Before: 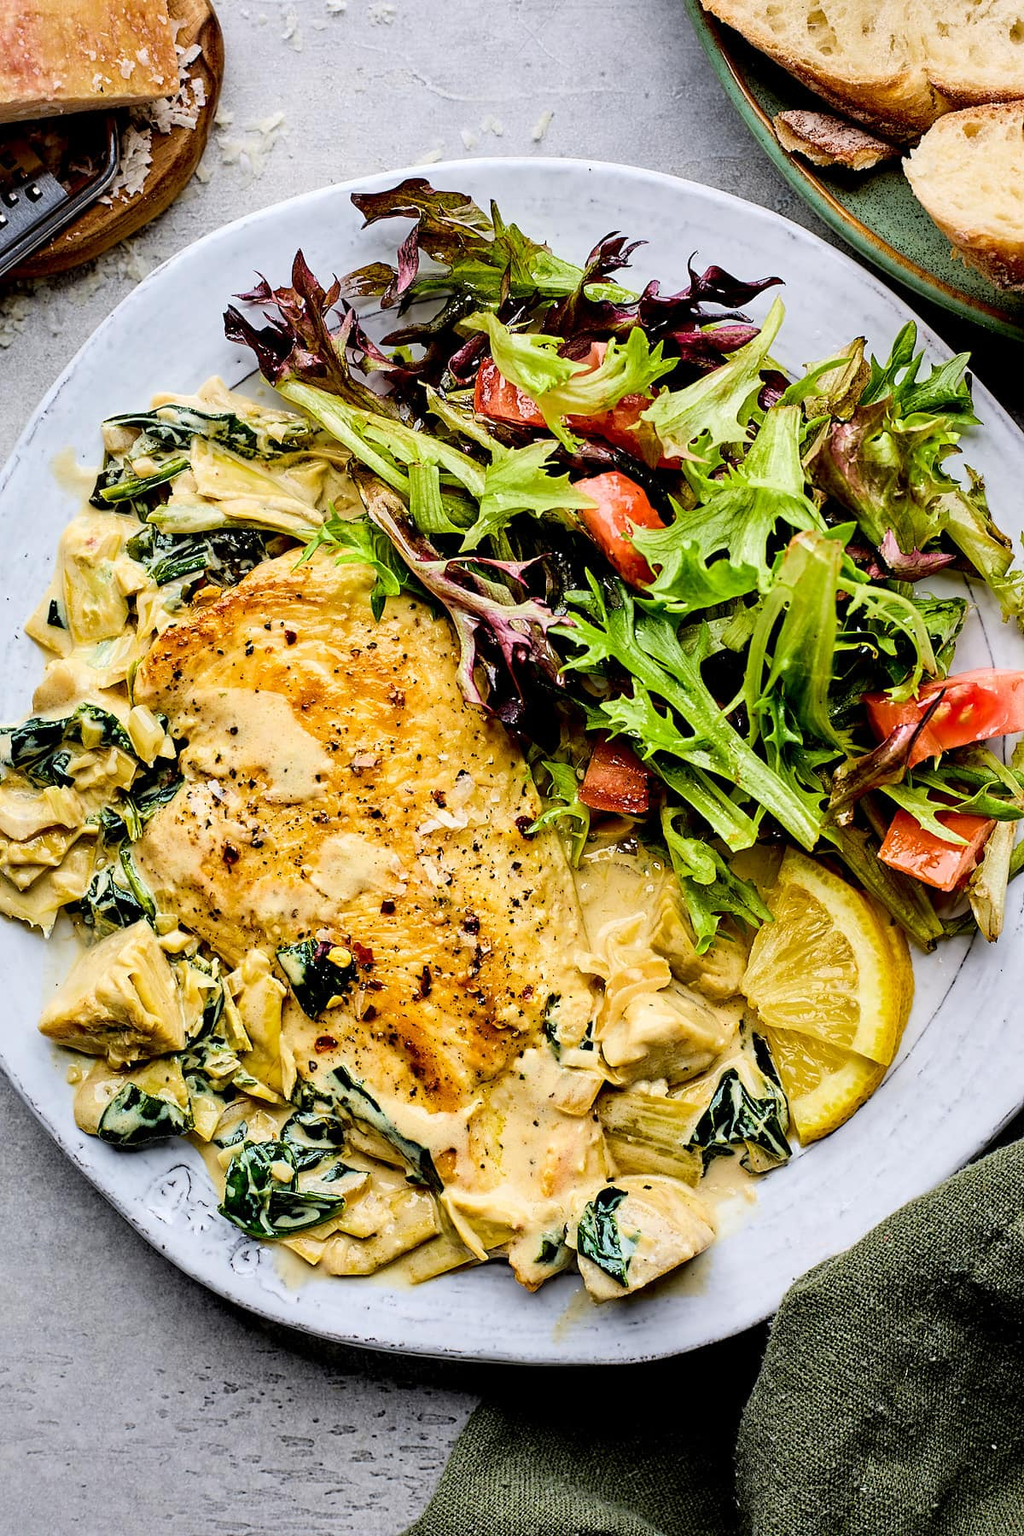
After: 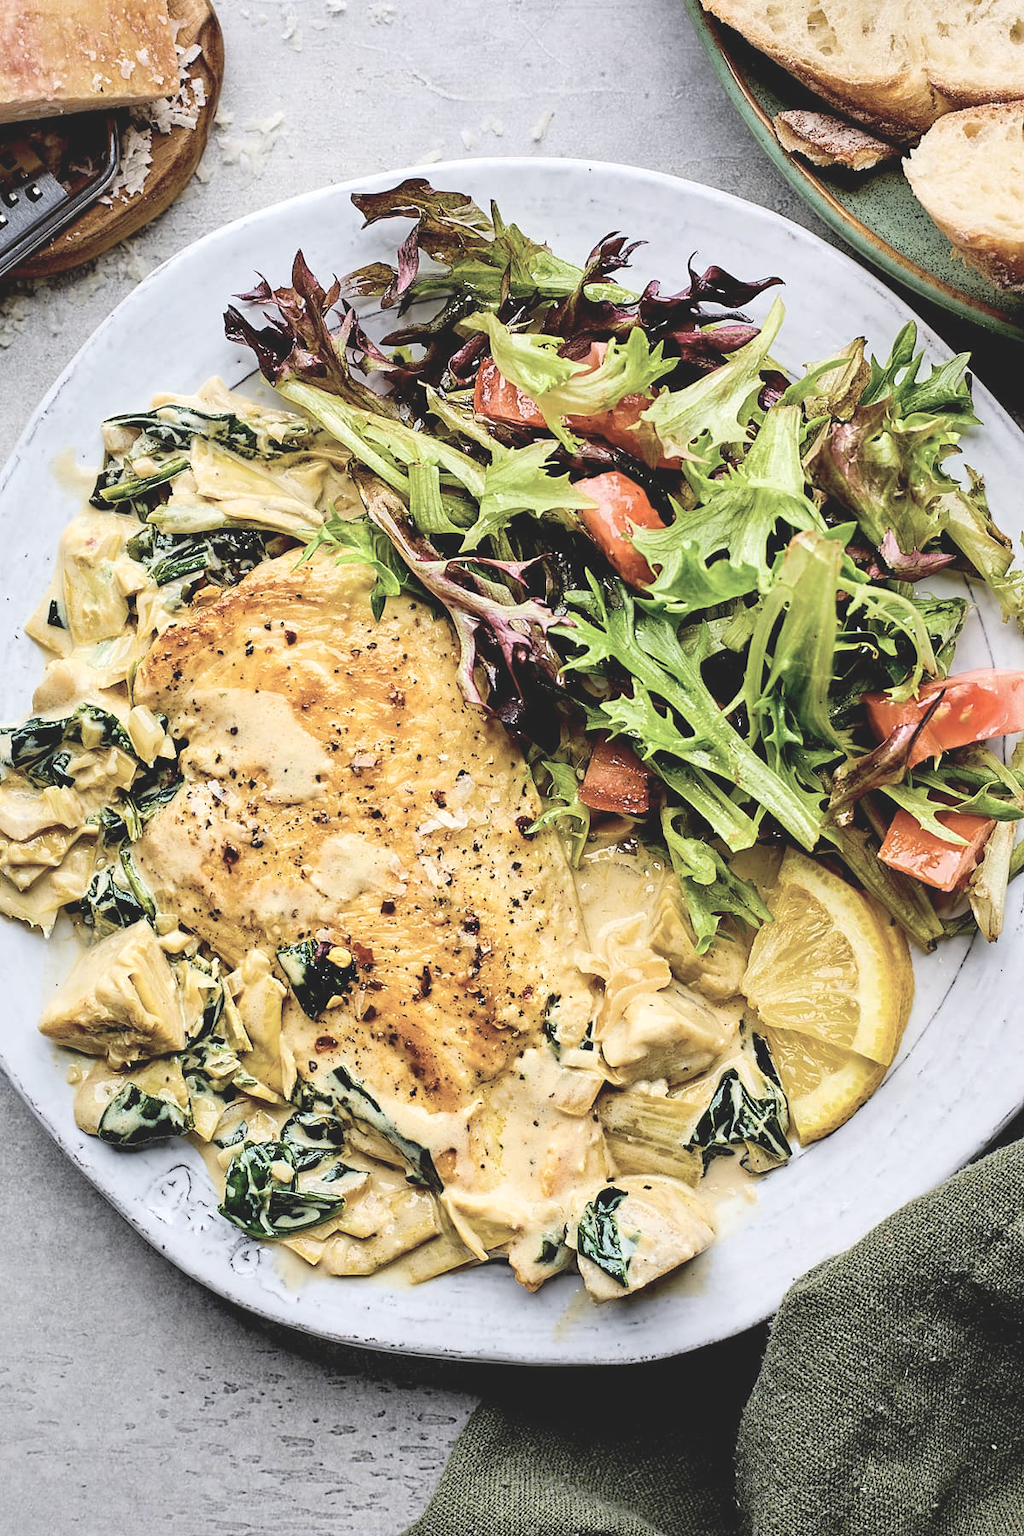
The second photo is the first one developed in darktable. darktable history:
exposure: black level correction 0, exposure 0.7 EV, compensate exposure bias true, compensate highlight preservation false
contrast brightness saturation: contrast -0.26, saturation -0.43
